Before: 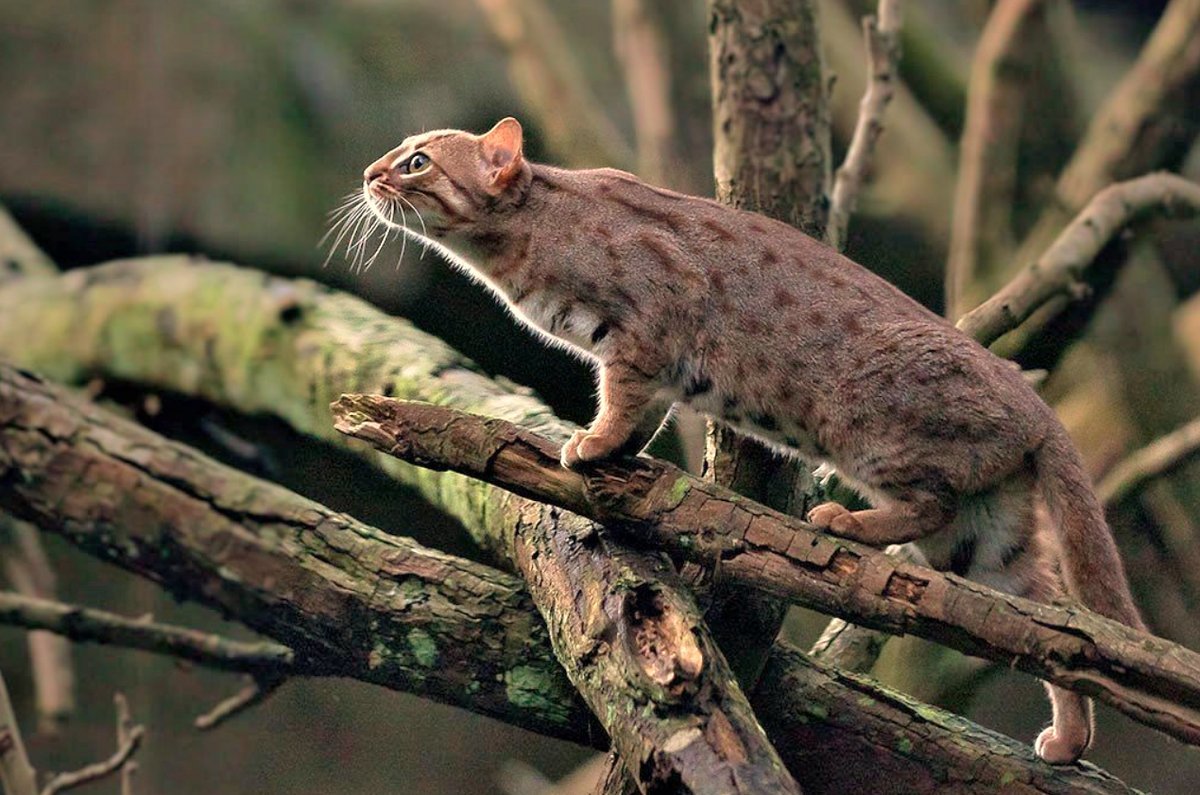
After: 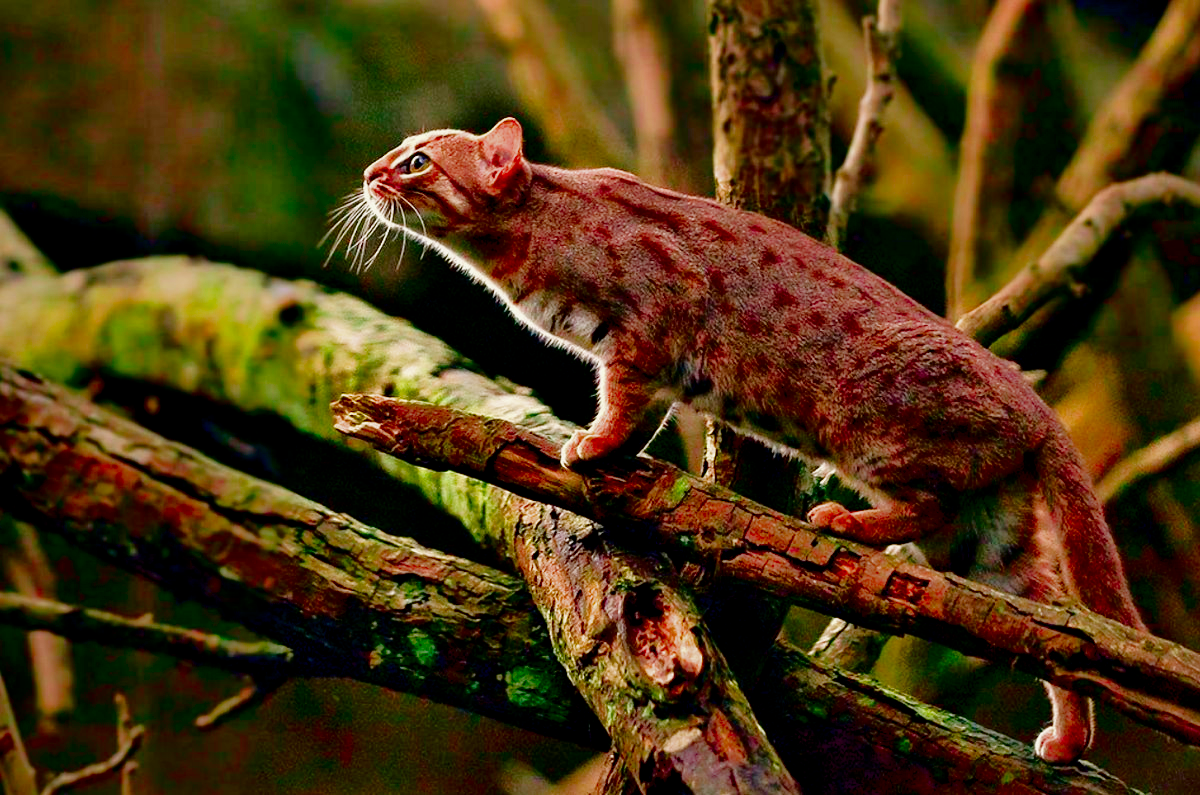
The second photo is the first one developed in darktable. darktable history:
shadows and highlights: shadows color adjustment 99.13%, highlights color adjustment 0.137%
contrast brightness saturation: brightness -0.991, saturation 0.984
filmic rgb: black relative exposure -5.1 EV, white relative exposure 3.95 EV, threshold 5.97 EV, hardness 2.88, contrast 1.298, highlights saturation mix -29.09%, enable highlight reconstruction true
exposure: black level correction 0, exposure 1.2 EV, compensate exposure bias true, compensate highlight preservation false
